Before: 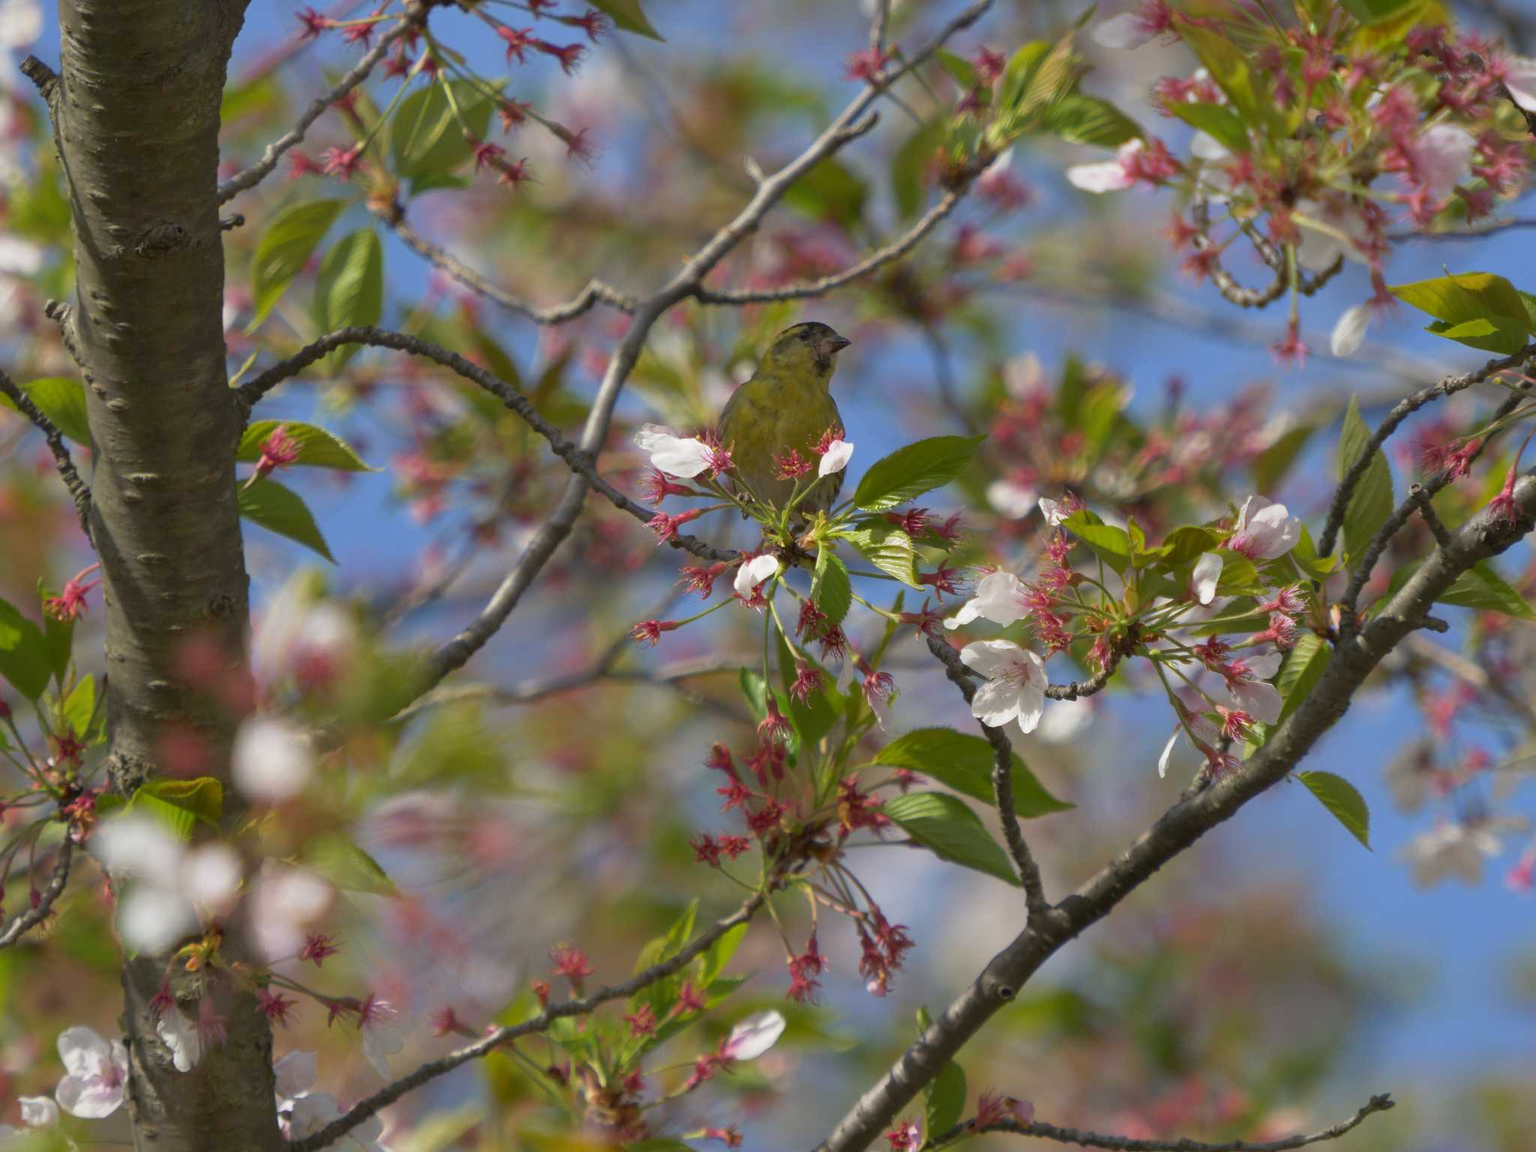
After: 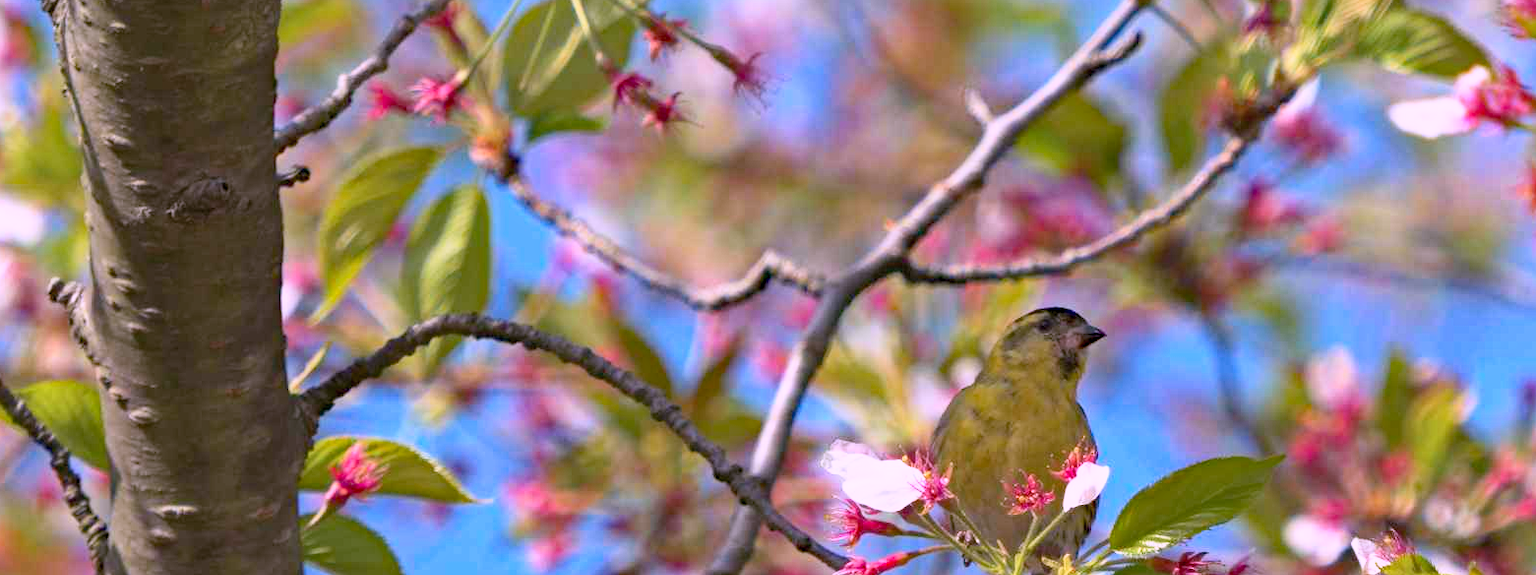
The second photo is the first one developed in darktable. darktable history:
contrast brightness saturation: contrast 0.2, brightness 0.16, saturation 0.22
haze removal: strength 0.4, distance 0.22, compatibility mode true, adaptive false
color correction: highlights a* 15.03, highlights b* -25.07
base curve: curves: ch0 [(0, 0) (0.088, 0.125) (0.176, 0.251) (0.354, 0.501) (0.613, 0.749) (1, 0.877)], preserve colors none
crop: left 0.579%, top 7.627%, right 23.167%, bottom 54.275%
